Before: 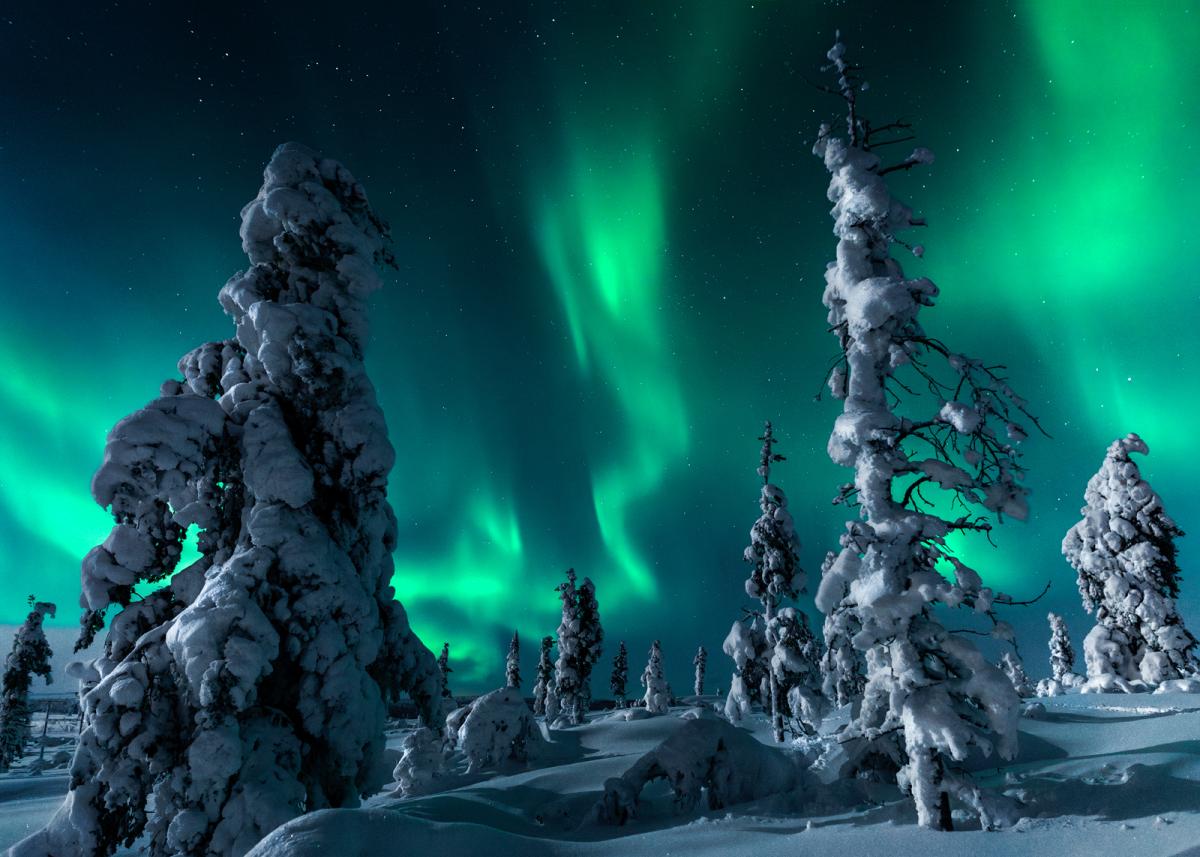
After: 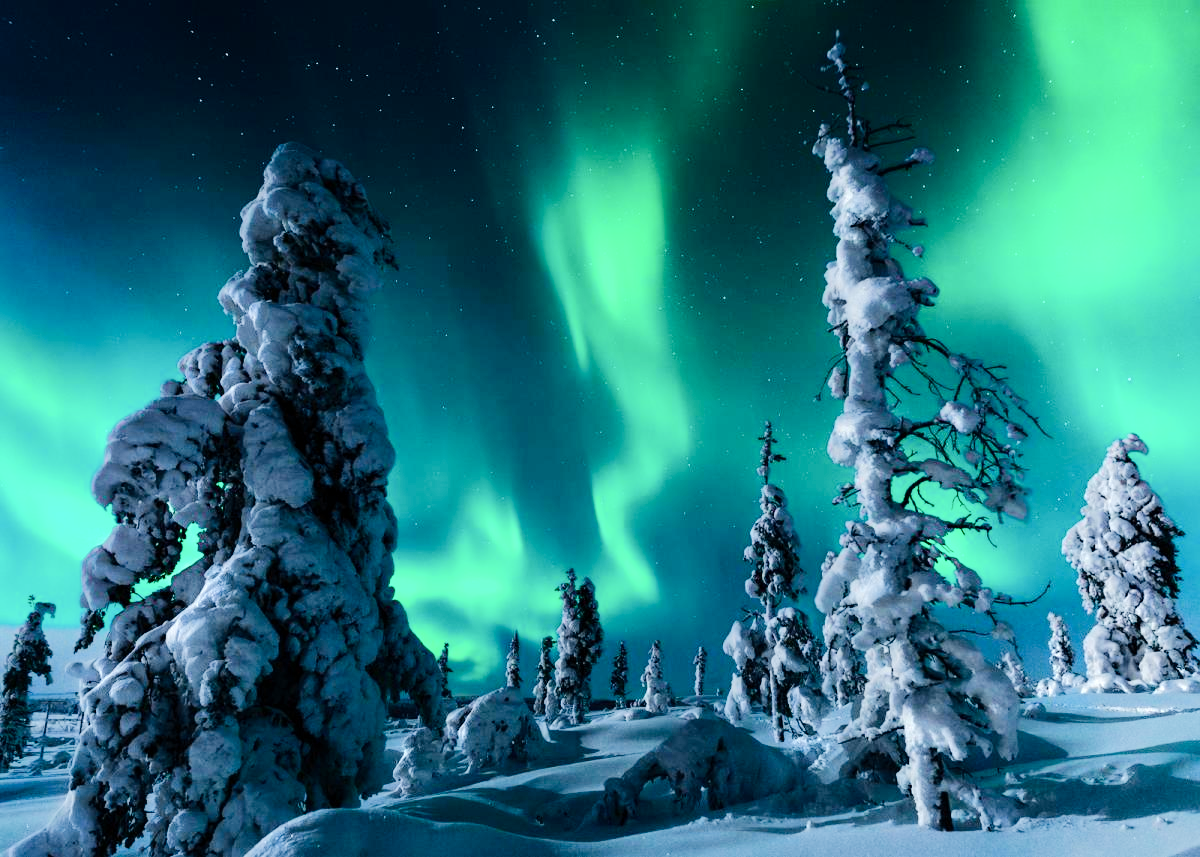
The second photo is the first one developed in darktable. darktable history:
tone equalizer: -7 EV 0.149 EV, -6 EV 0.617 EV, -5 EV 1.14 EV, -4 EV 1.36 EV, -3 EV 1.18 EV, -2 EV 0.6 EV, -1 EV 0.168 EV, edges refinement/feathering 500, mask exposure compensation -1.57 EV, preserve details no
color balance rgb: linear chroma grading › global chroma 8.439%, perceptual saturation grading › global saturation 20%, perceptual saturation grading › highlights -49.655%, perceptual saturation grading › shadows 24.618%
